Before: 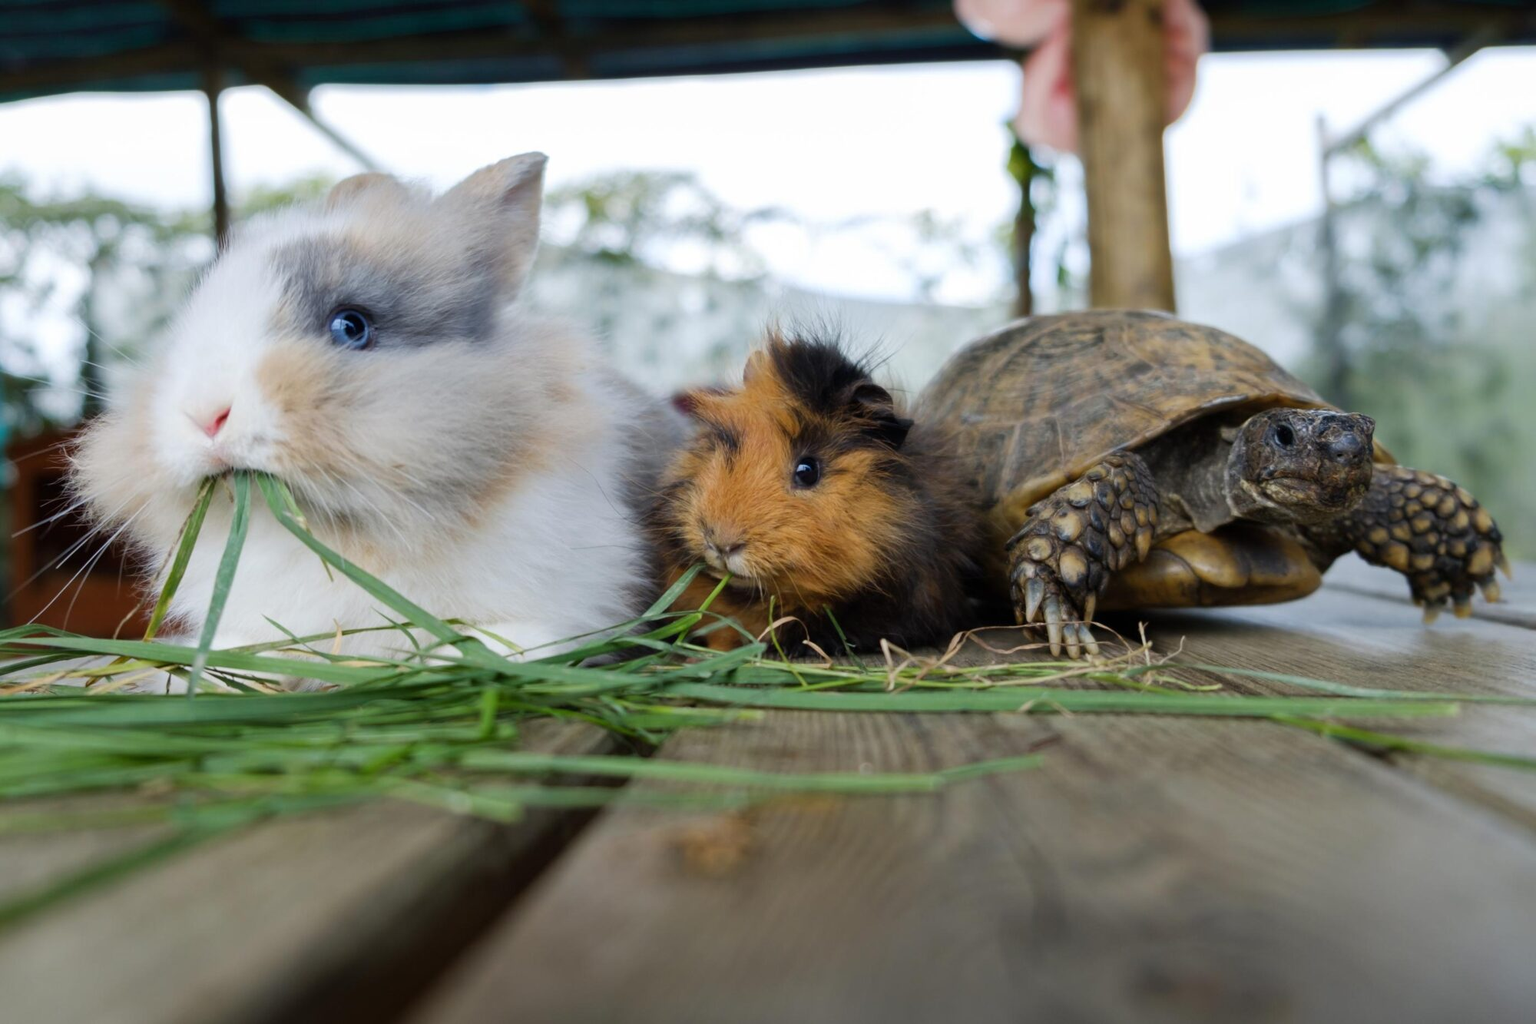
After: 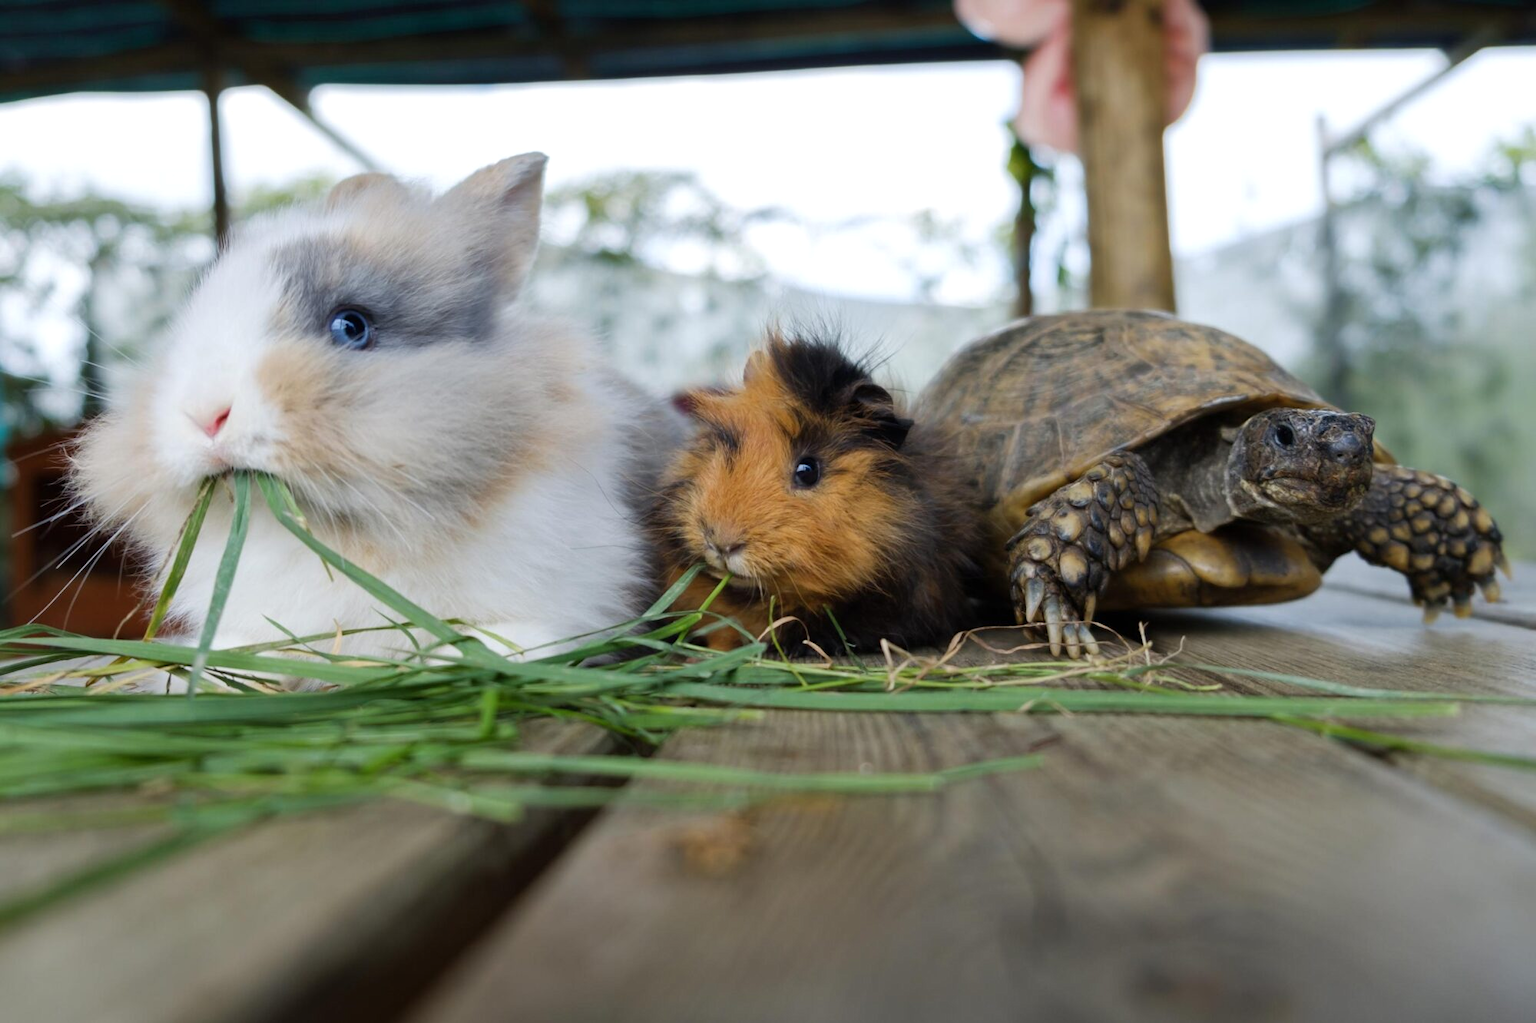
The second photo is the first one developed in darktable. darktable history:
shadows and highlights: shadows 11.34, white point adjustment 1.24, highlights -1.85, soften with gaussian
